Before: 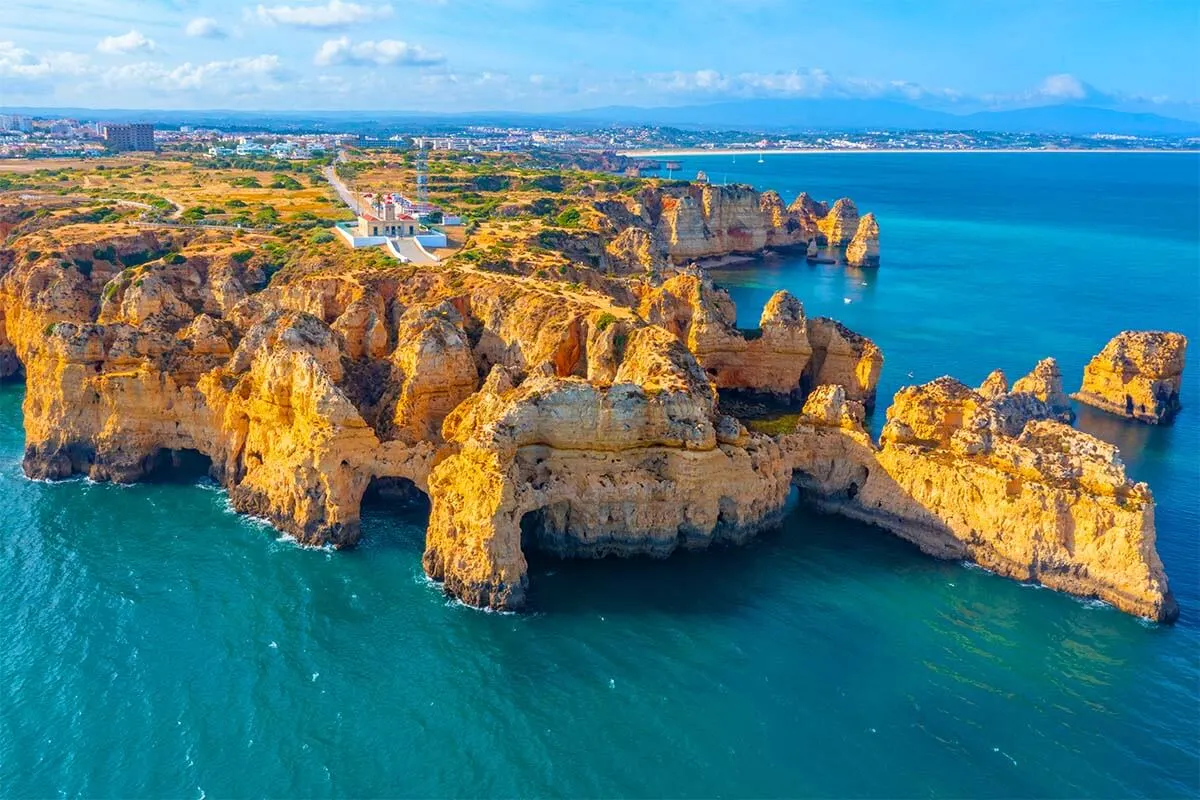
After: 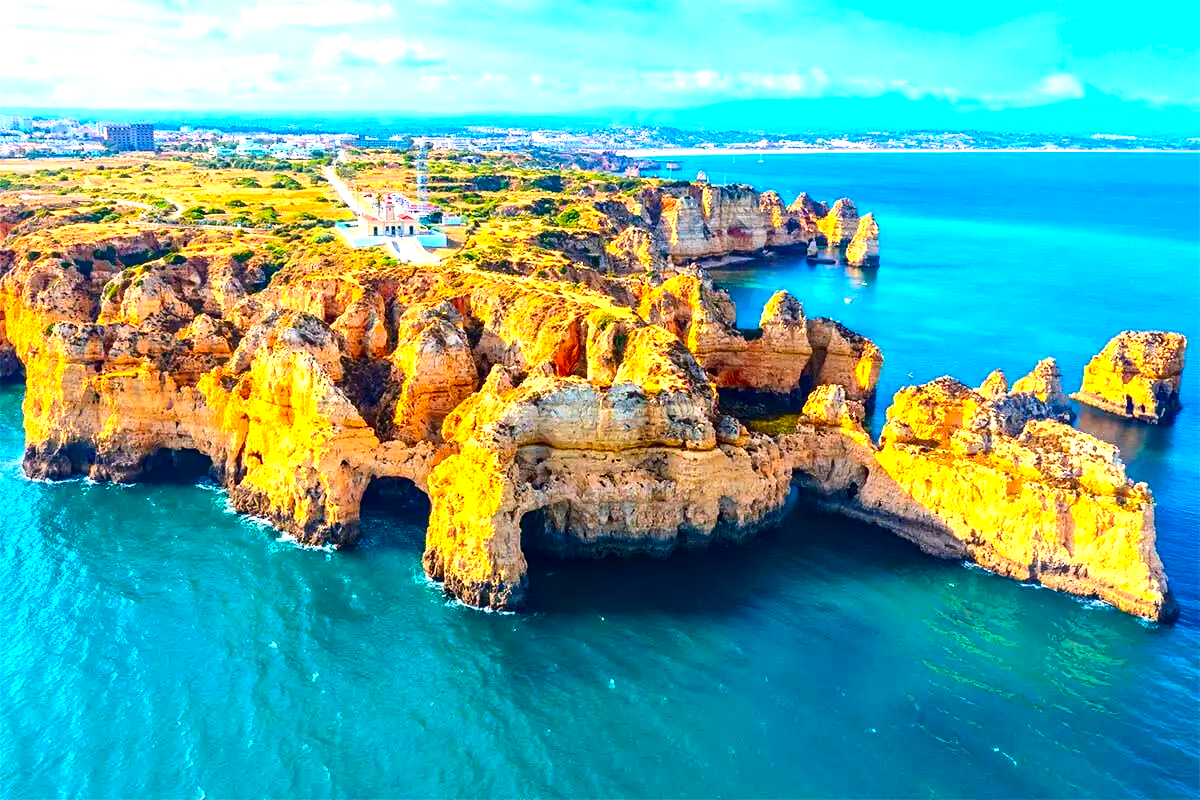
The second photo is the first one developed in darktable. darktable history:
contrast brightness saturation: contrast 0.22, brightness -0.19, saturation 0.24
exposure: black level correction 0, exposure 1.2 EV, compensate exposure bias true, compensate highlight preservation false
